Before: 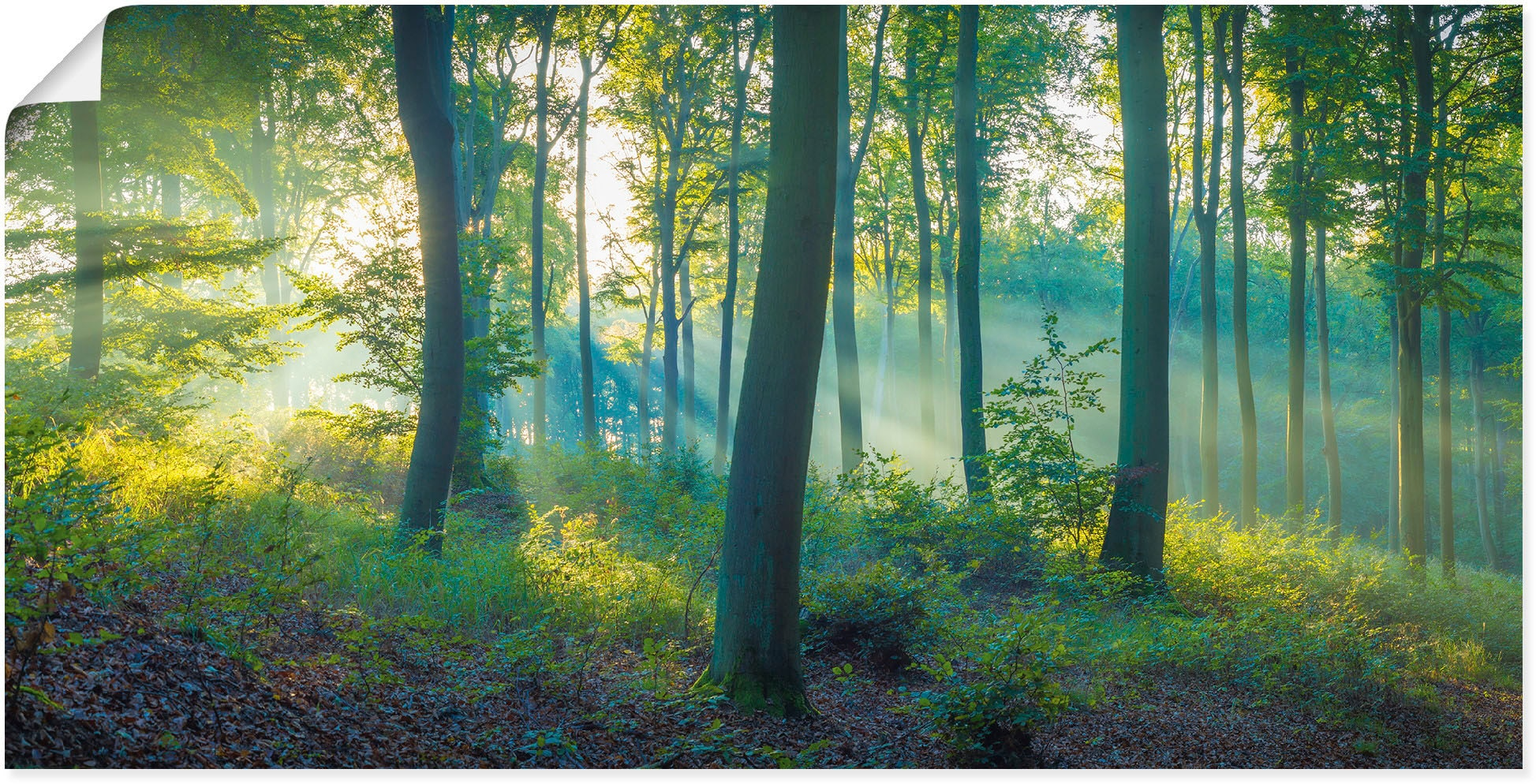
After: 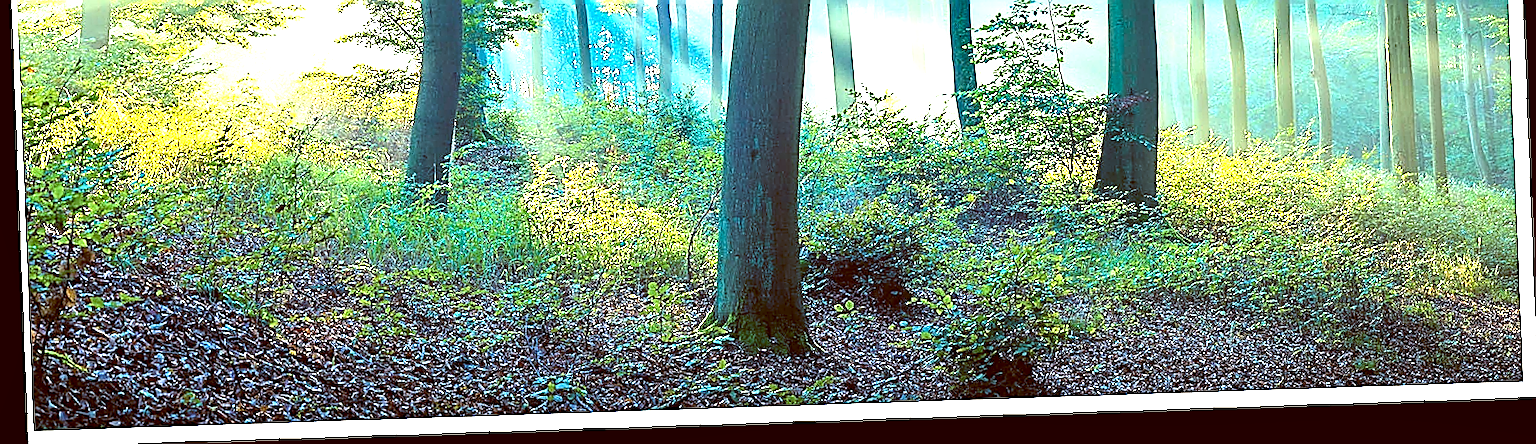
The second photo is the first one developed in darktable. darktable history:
exposure: black level correction 0, exposure 1.1 EV, compensate exposure bias true, compensate highlight preservation false
color balance: lift [1, 1.015, 1.004, 0.985], gamma [1, 0.958, 0.971, 1.042], gain [1, 0.956, 0.977, 1.044]
shadows and highlights: shadows 37.27, highlights -28.18, soften with gaussian
white balance: emerald 1
crop and rotate: top 46.237%
tone equalizer: -8 EV -0.75 EV, -7 EV -0.7 EV, -6 EV -0.6 EV, -5 EV -0.4 EV, -3 EV 0.4 EV, -2 EV 0.6 EV, -1 EV 0.7 EV, +0 EV 0.75 EV, edges refinement/feathering 500, mask exposure compensation -1.57 EV, preserve details no
sharpen: amount 2
rotate and perspective: rotation -2.22°, lens shift (horizontal) -0.022, automatic cropping off
